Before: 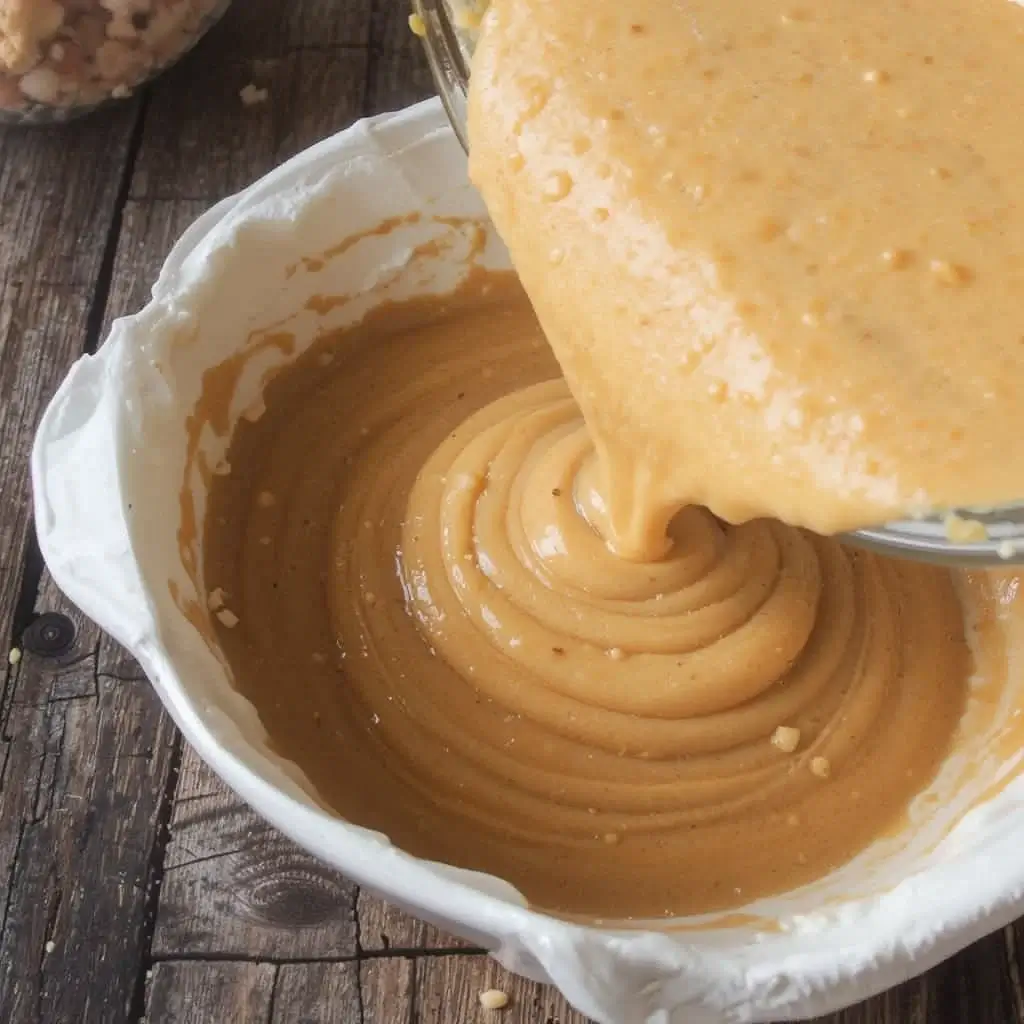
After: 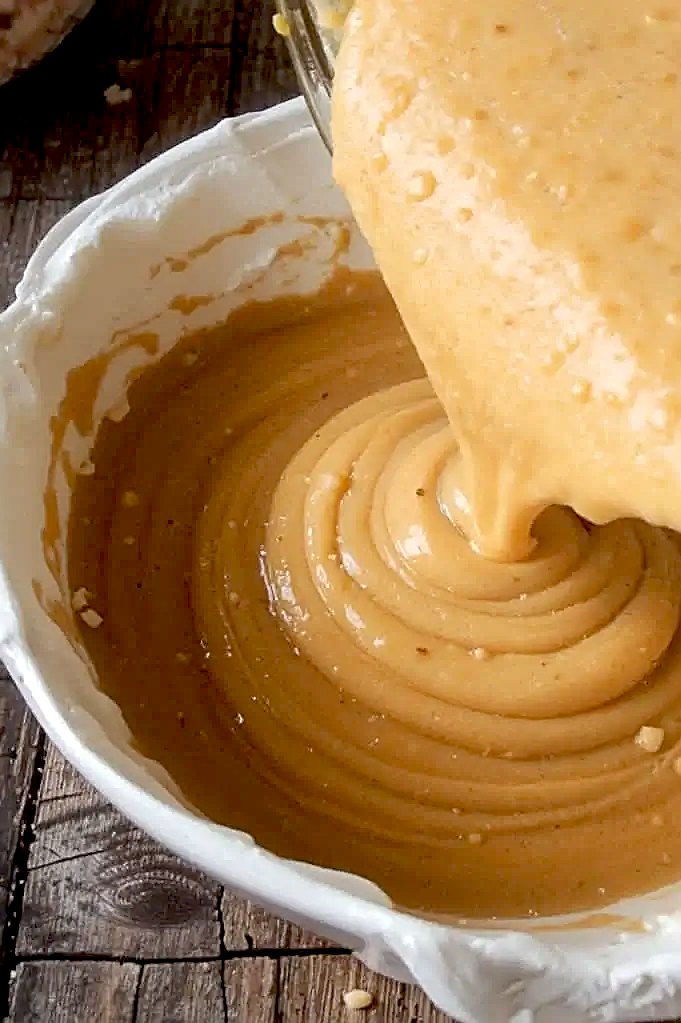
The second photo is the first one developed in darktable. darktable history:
exposure: black level correction 0.024, exposure 0.185 EV, compensate highlight preservation false
sharpen: radius 2.533, amount 0.626
crop and rotate: left 13.357%, right 20.05%
